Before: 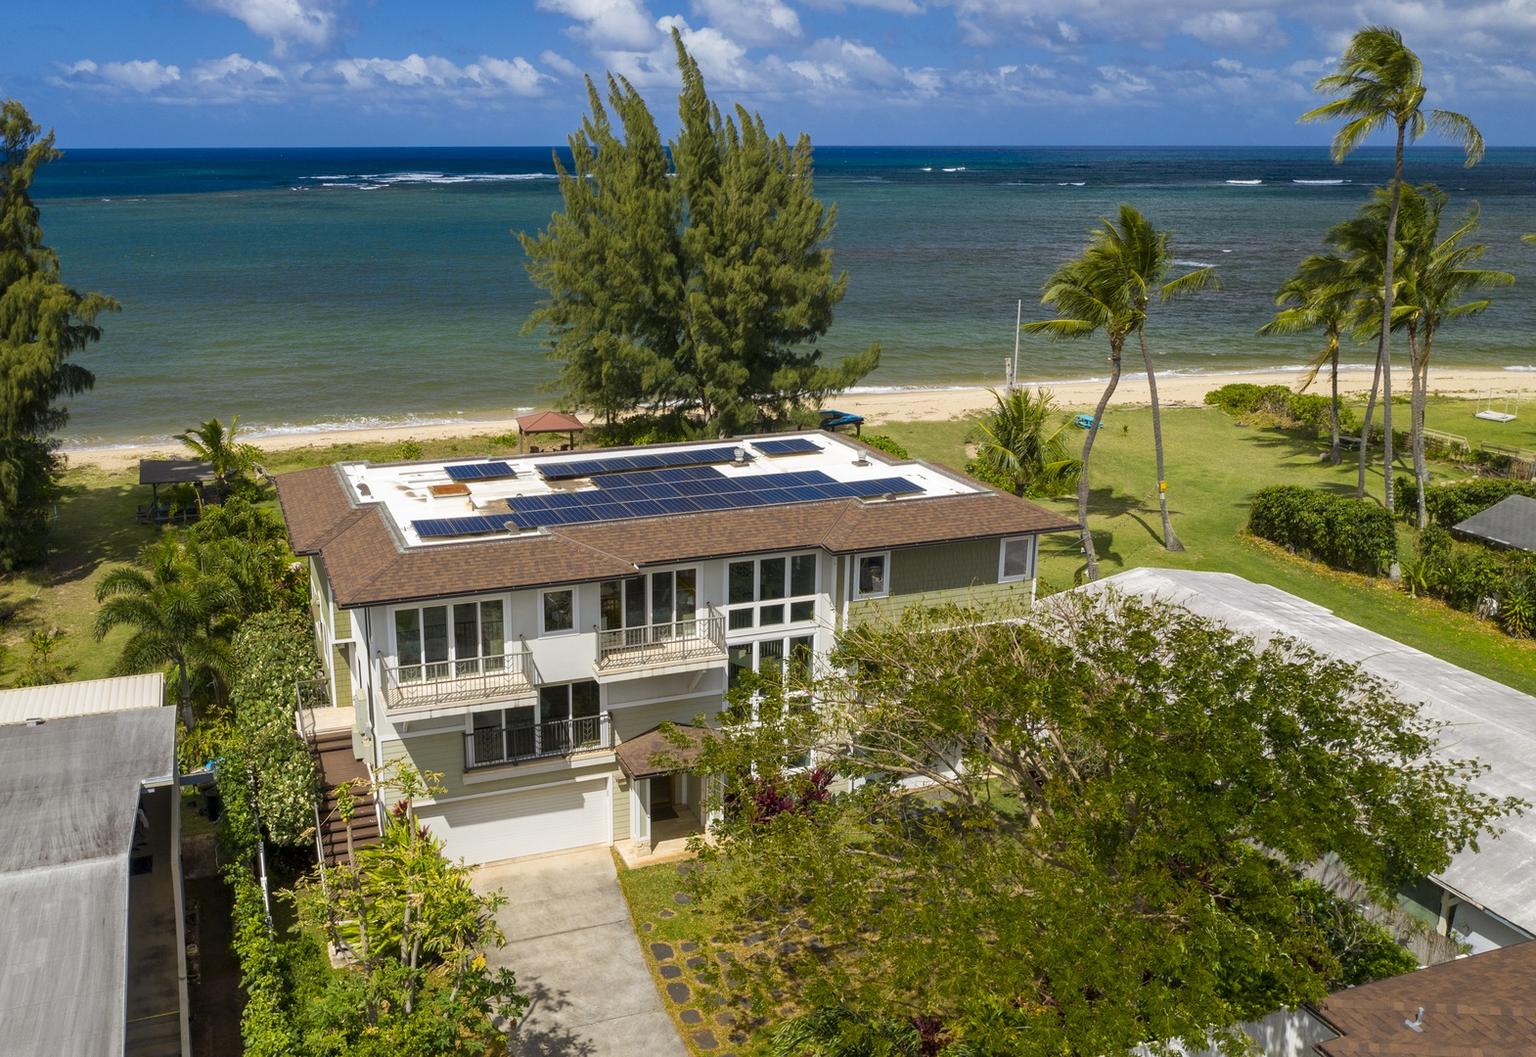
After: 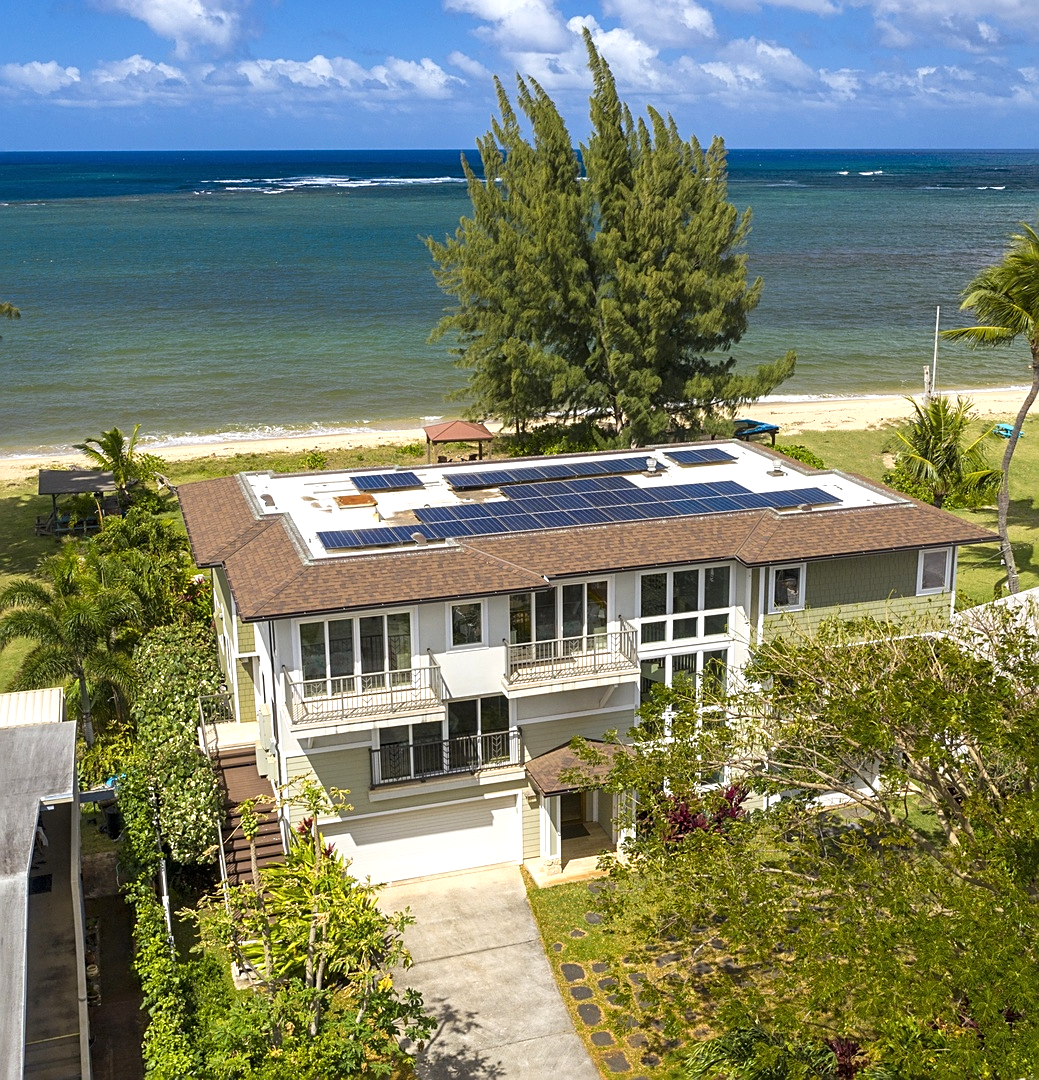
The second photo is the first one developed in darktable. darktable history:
sharpen: on, module defaults
exposure: black level correction 0, exposure 0.5 EV, compensate exposure bias true, compensate highlight preservation false
crop and rotate: left 6.637%, right 27.129%
